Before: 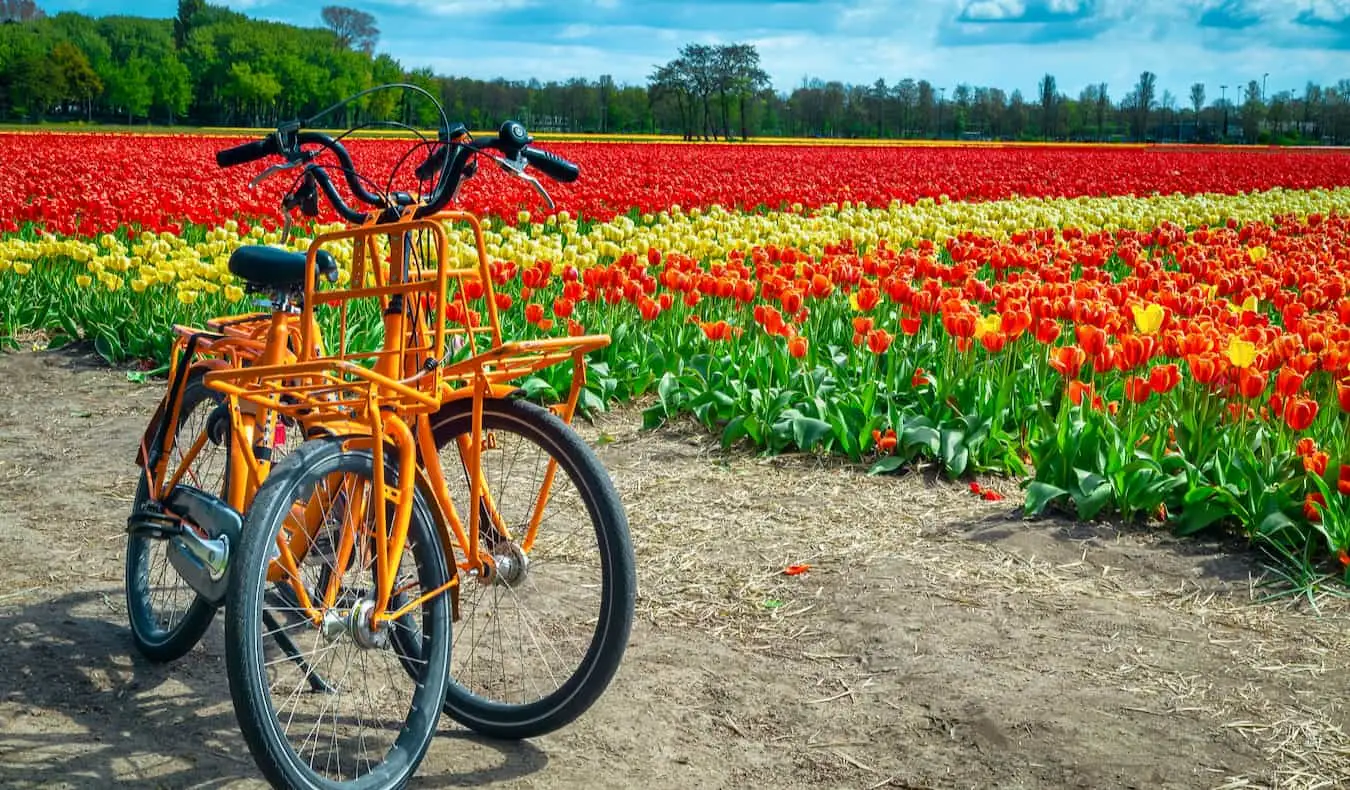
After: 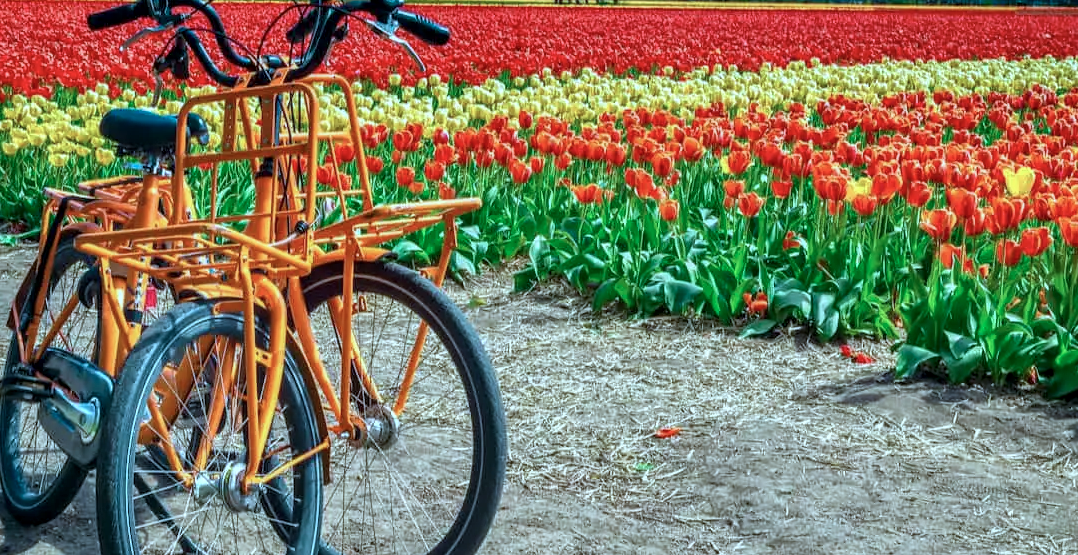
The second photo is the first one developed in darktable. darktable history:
color correction: highlights a* -9.55, highlights b* -21.73
contrast brightness saturation: saturation -0.048
crop: left 9.583%, top 17.352%, right 10.559%, bottom 12.327%
local contrast: on, module defaults
